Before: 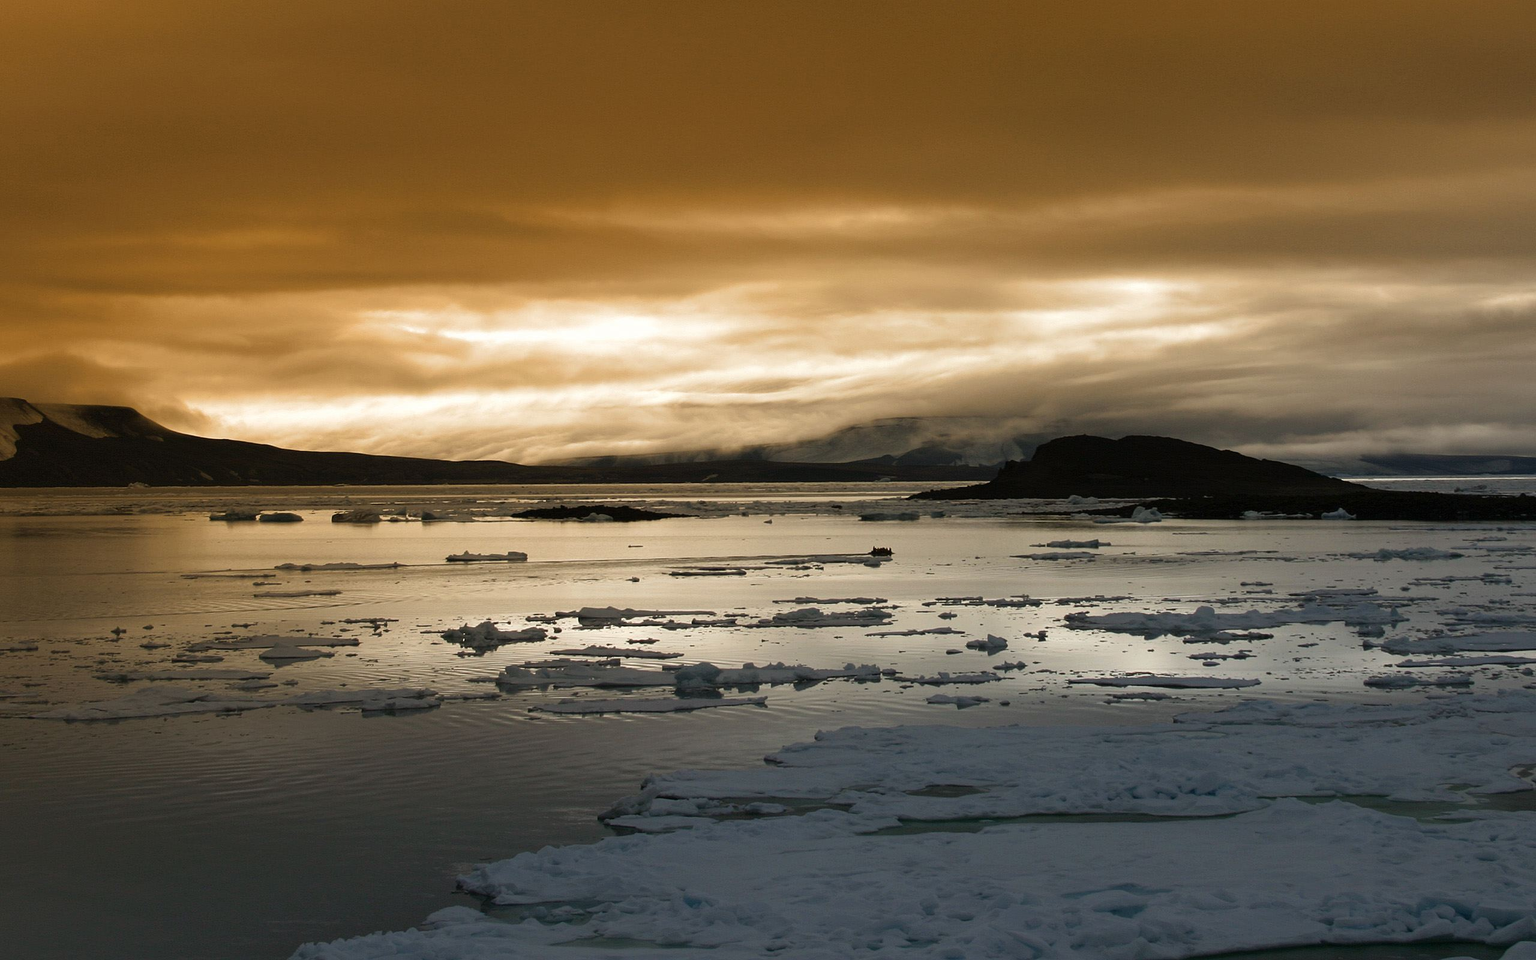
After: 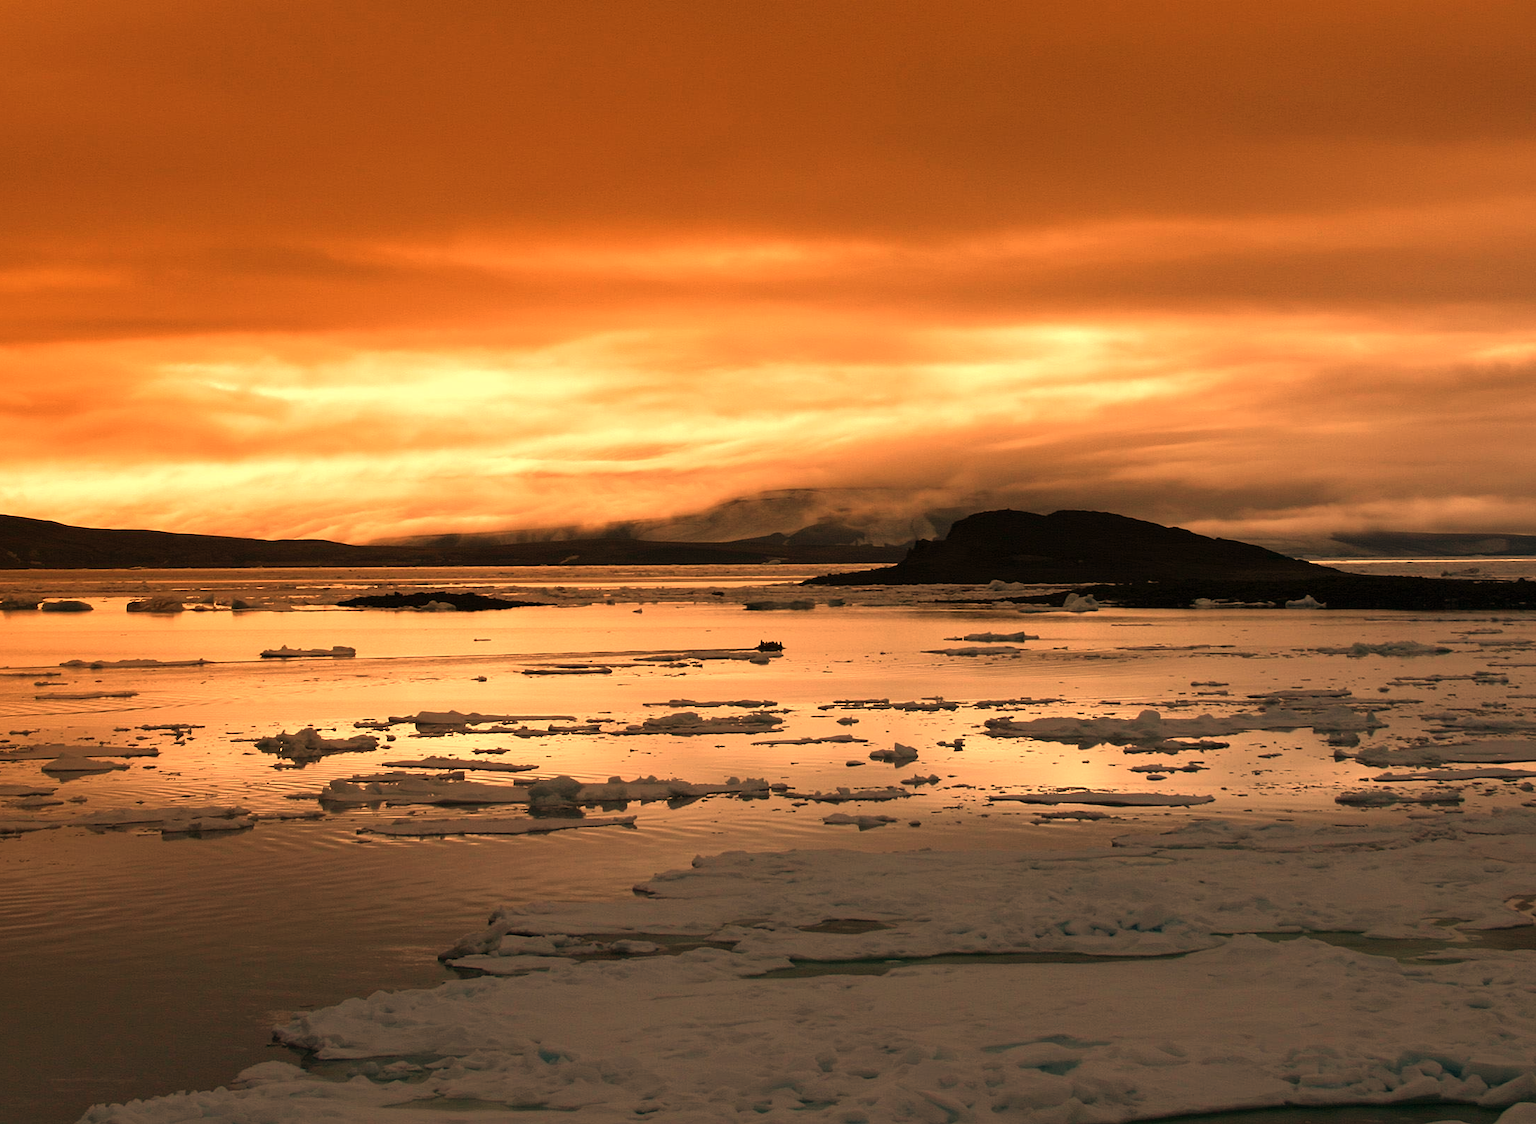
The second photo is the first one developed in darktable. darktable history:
white balance: red 1.467, blue 0.684
crop and rotate: left 14.584%
